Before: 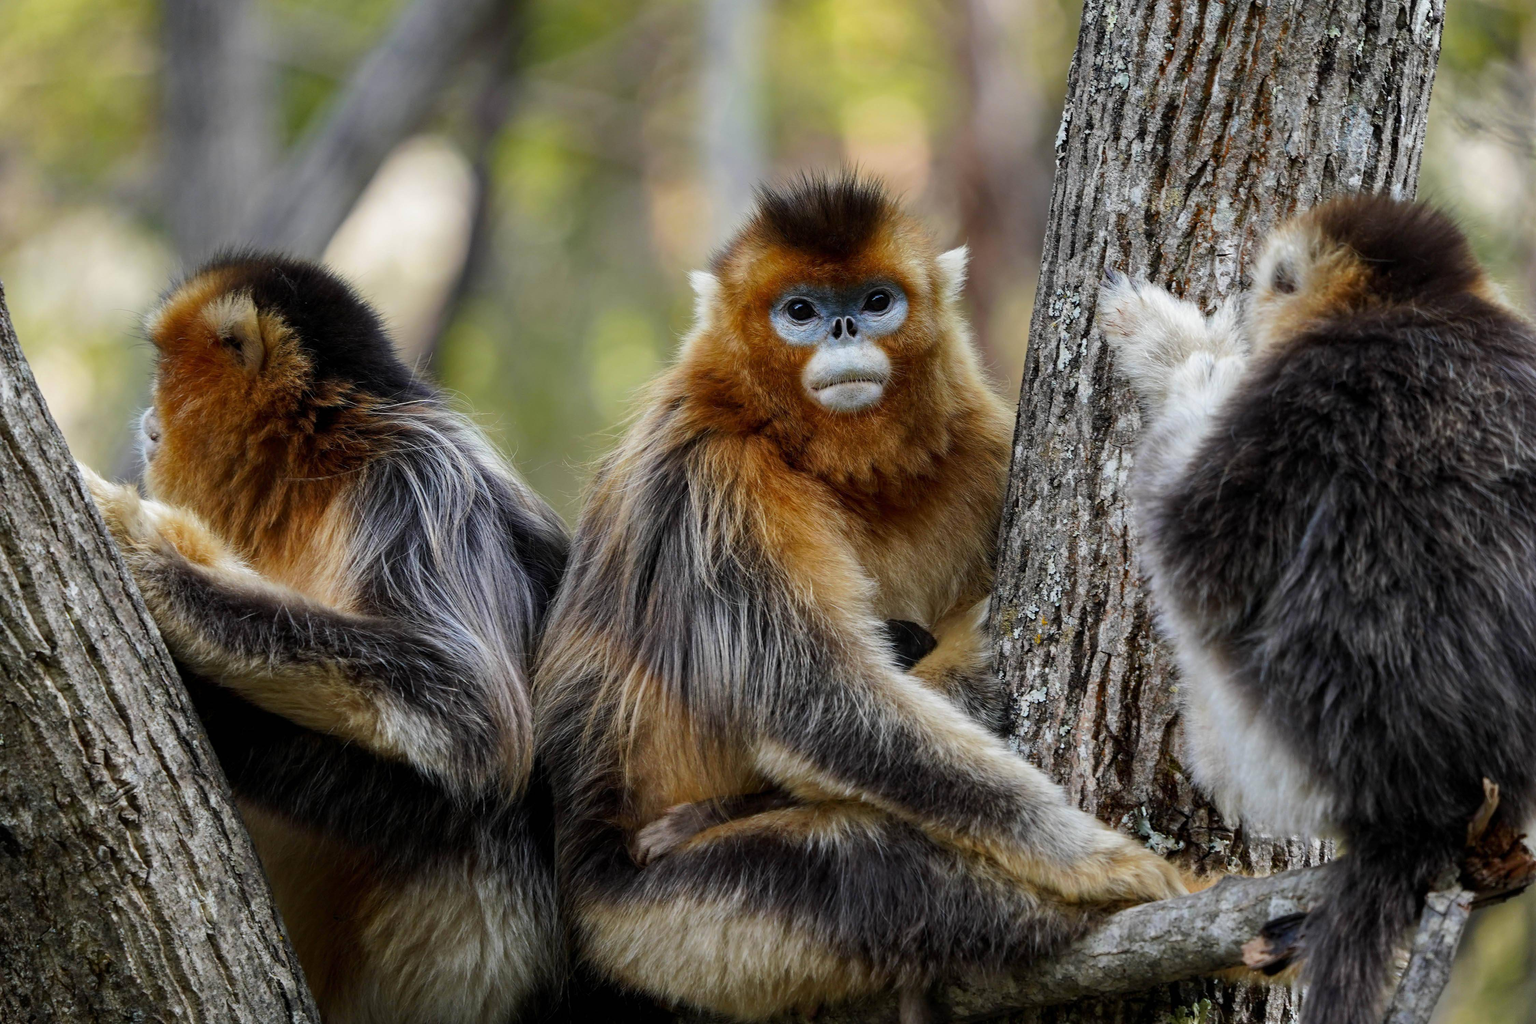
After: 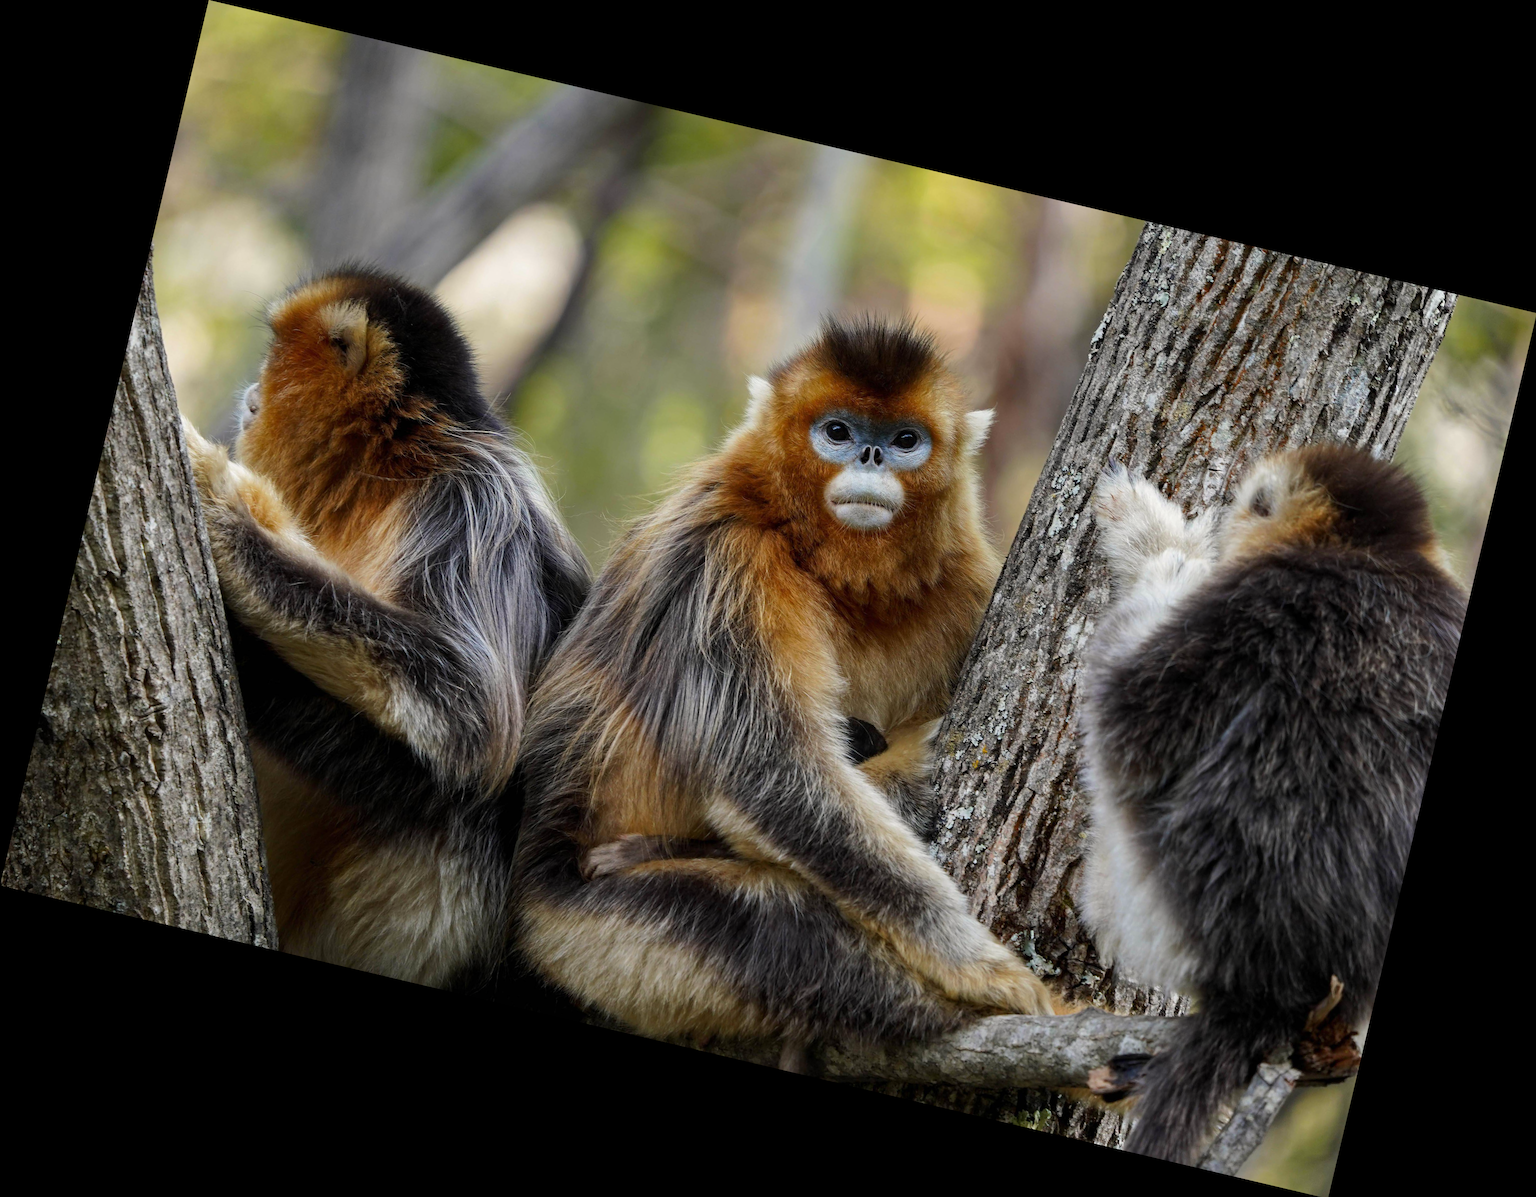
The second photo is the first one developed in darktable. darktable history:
rotate and perspective: rotation 13.27°, automatic cropping off
white balance: red 1.009, blue 0.985
